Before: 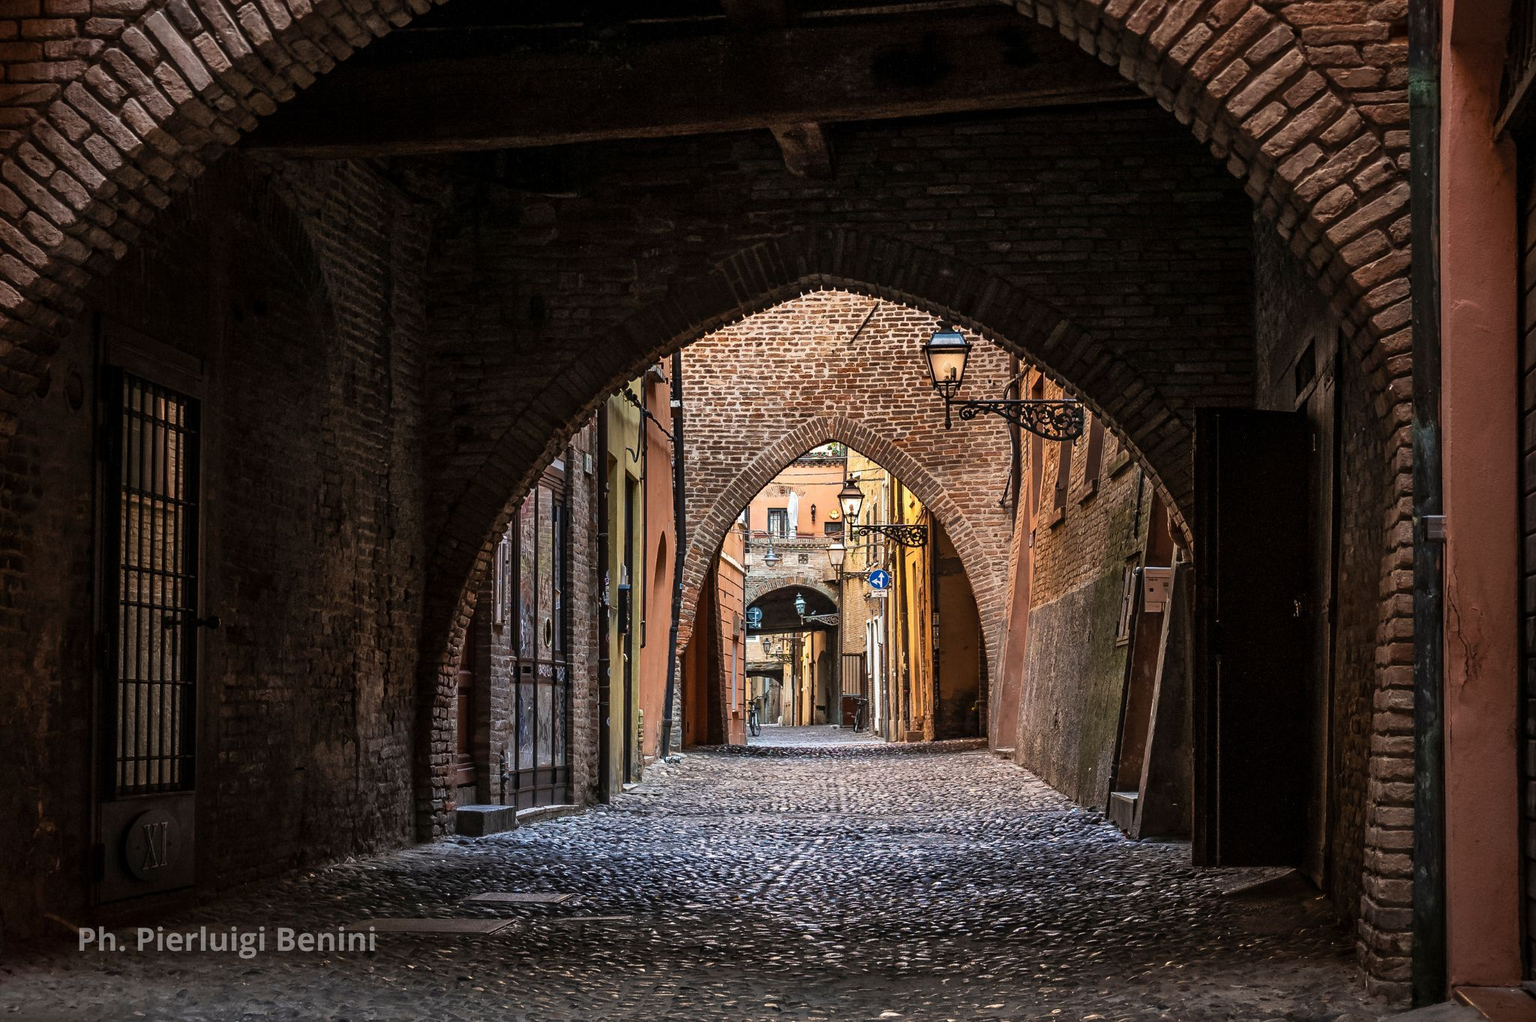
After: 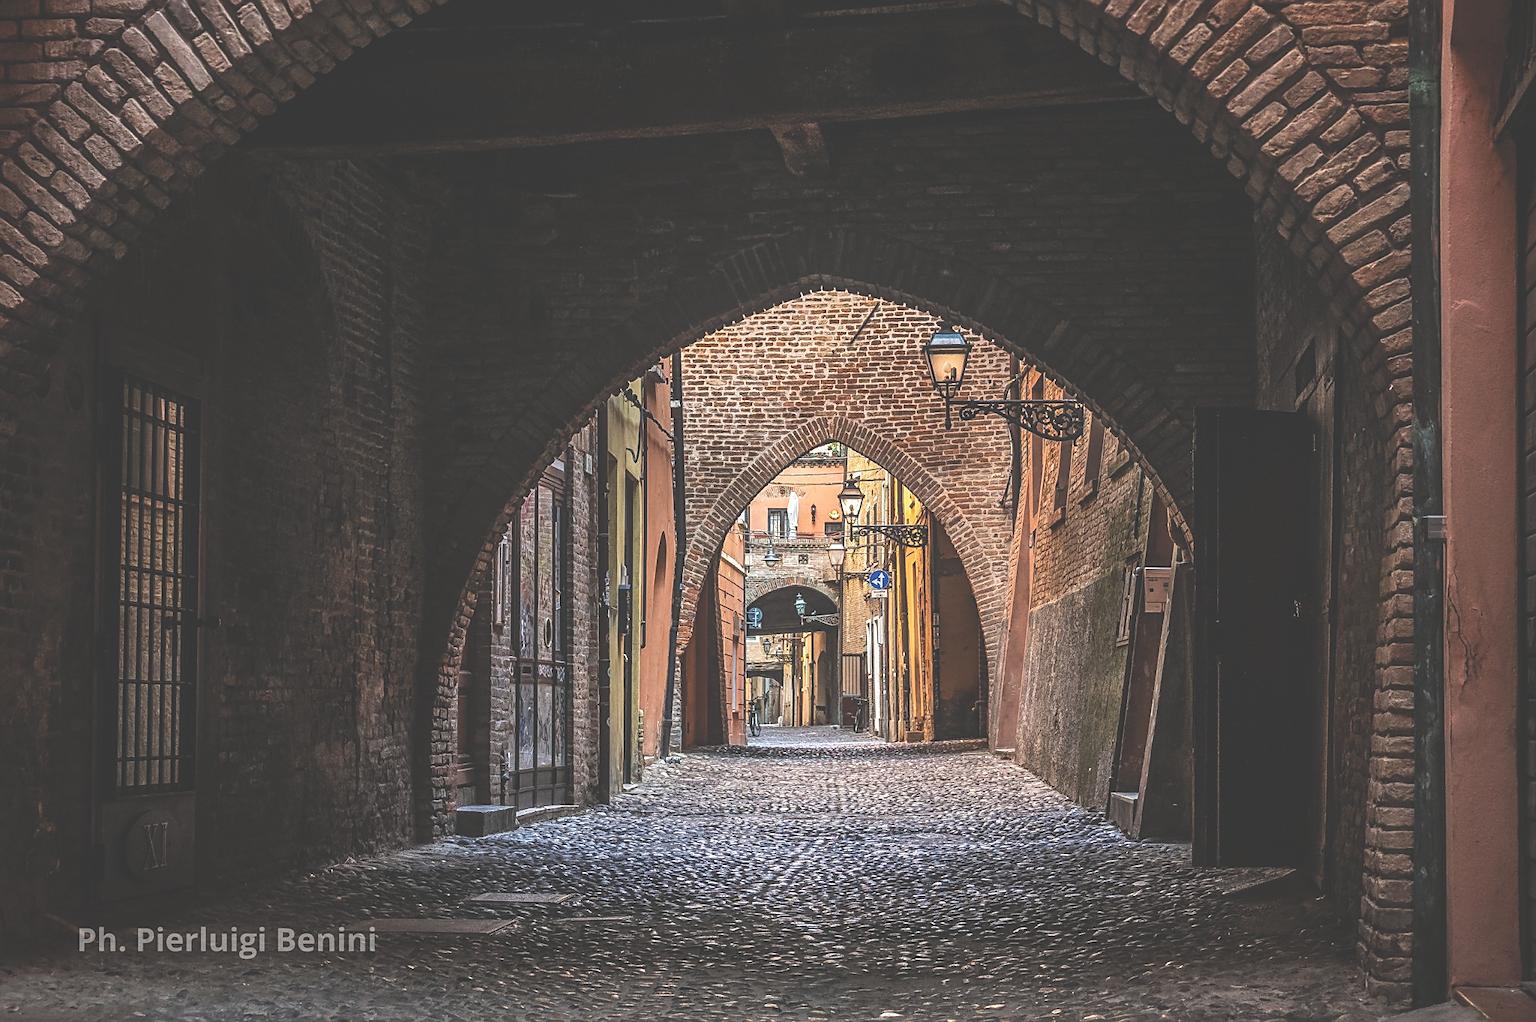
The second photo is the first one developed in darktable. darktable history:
sharpen: on, module defaults
local contrast: highlights 0%, shadows 0%, detail 133%
exposure: black level correction -0.041, exposure 0.064 EV, compensate highlight preservation false
